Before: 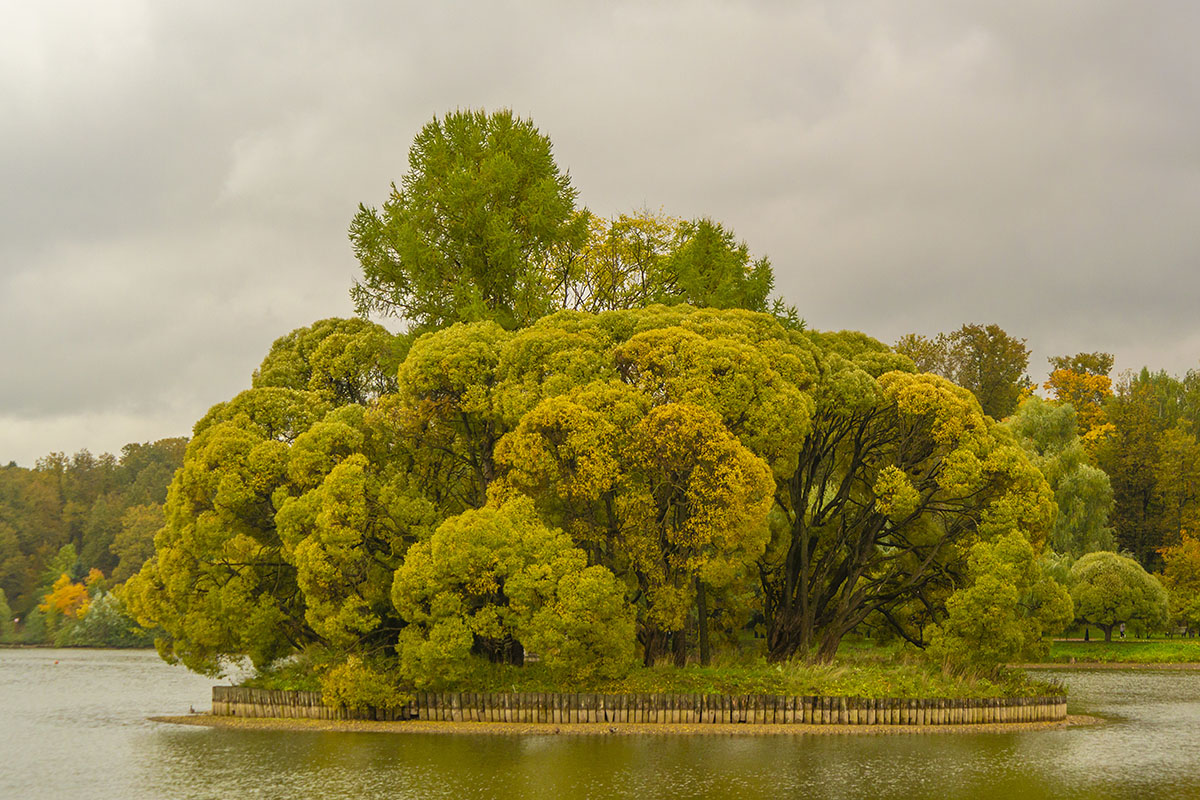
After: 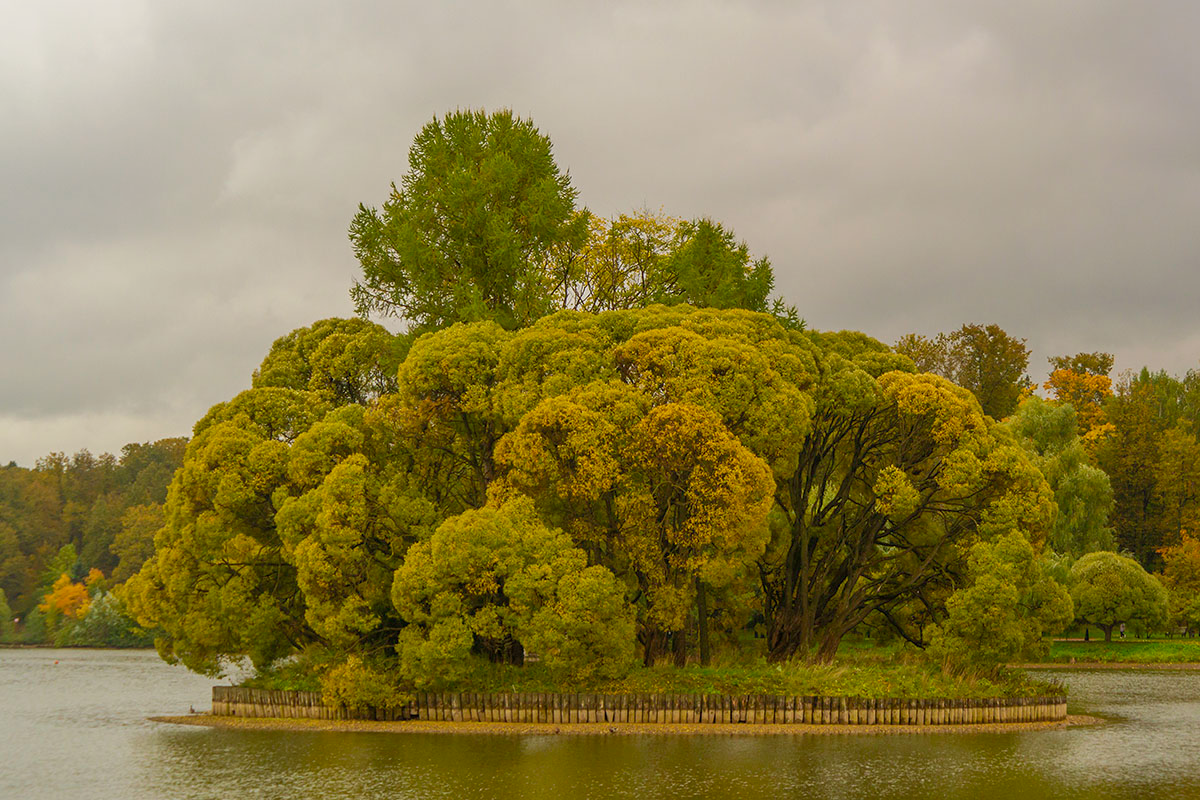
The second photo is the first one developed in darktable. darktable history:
tone equalizer: -8 EV 0.241 EV, -7 EV 0.396 EV, -6 EV 0.421 EV, -5 EV 0.287 EV, -3 EV -0.257 EV, -2 EV -0.412 EV, -1 EV -0.422 EV, +0 EV -0.23 EV
